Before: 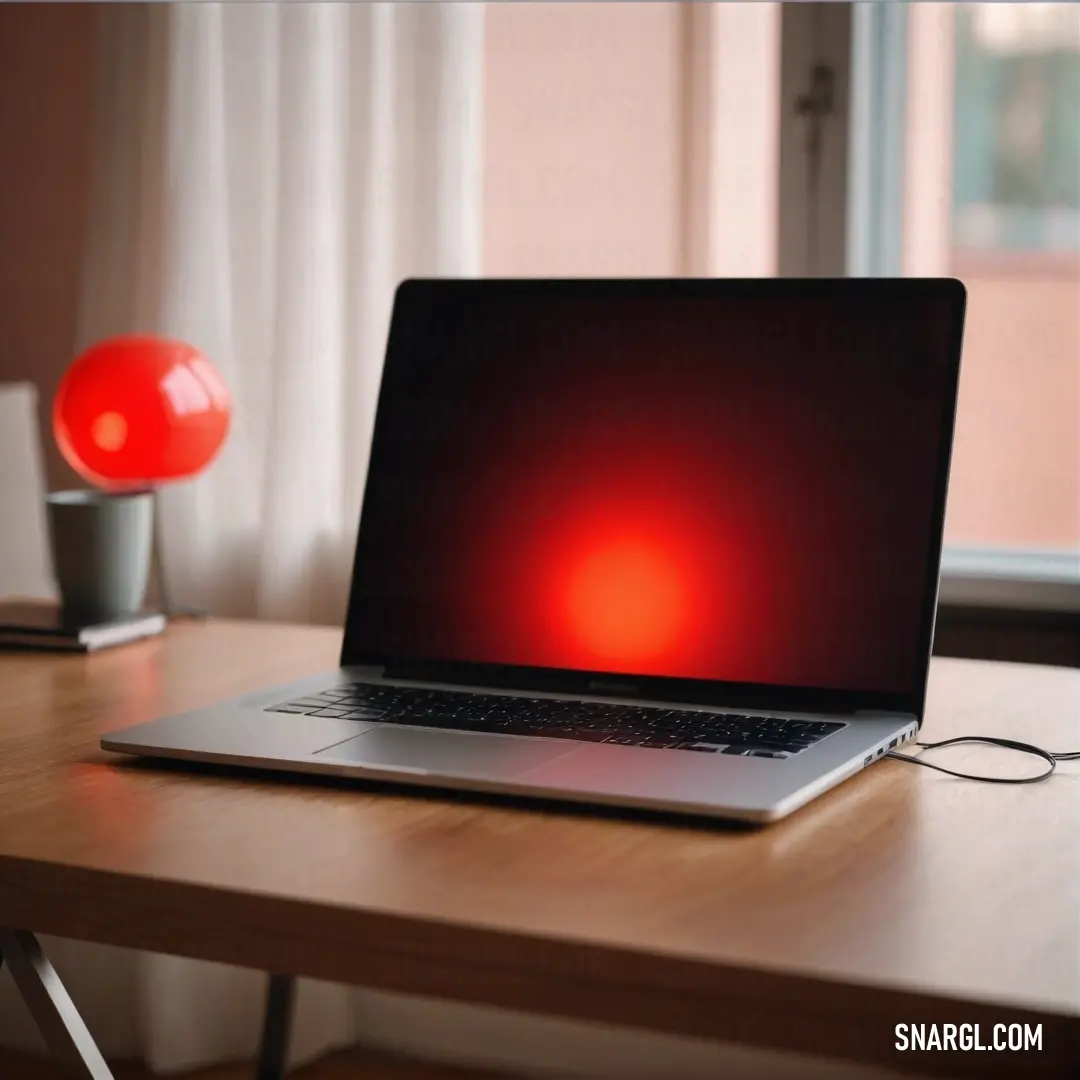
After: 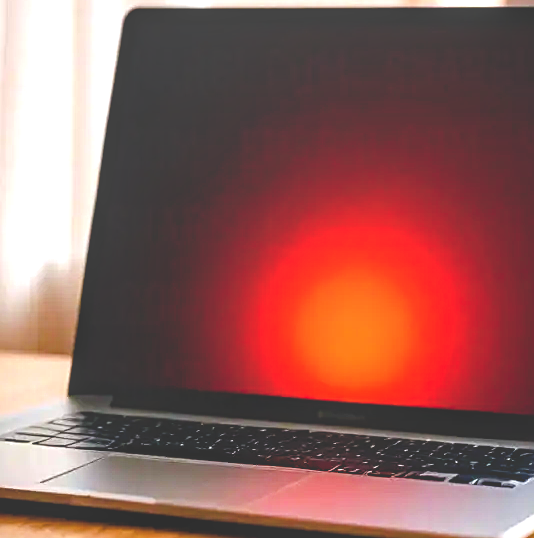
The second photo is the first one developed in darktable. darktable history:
sharpen: on, module defaults
exposure: black level correction 0, exposure 1.199 EV, compensate exposure bias true, compensate highlight preservation false
haze removal: compatibility mode true, adaptive false
crop: left 25.27%, top 25.097%, right 25.272%, bottom 25.011%
color balance rgb: global offset › luminance -0.473%, perceptual saturation grading › global saturation 40.742%, perceptual saturation grading › highlights -25.064%, perceptual saturation grading › mid-tones 34.491%, perceptual saturation grading › shadows 35.24%, global vibrance 25.366%
local contrast: on, module defaults
tone curve: curves: ch0 [(0, 0.211) (0.15, 0.25) (1, 0.953)], preserve colors none
